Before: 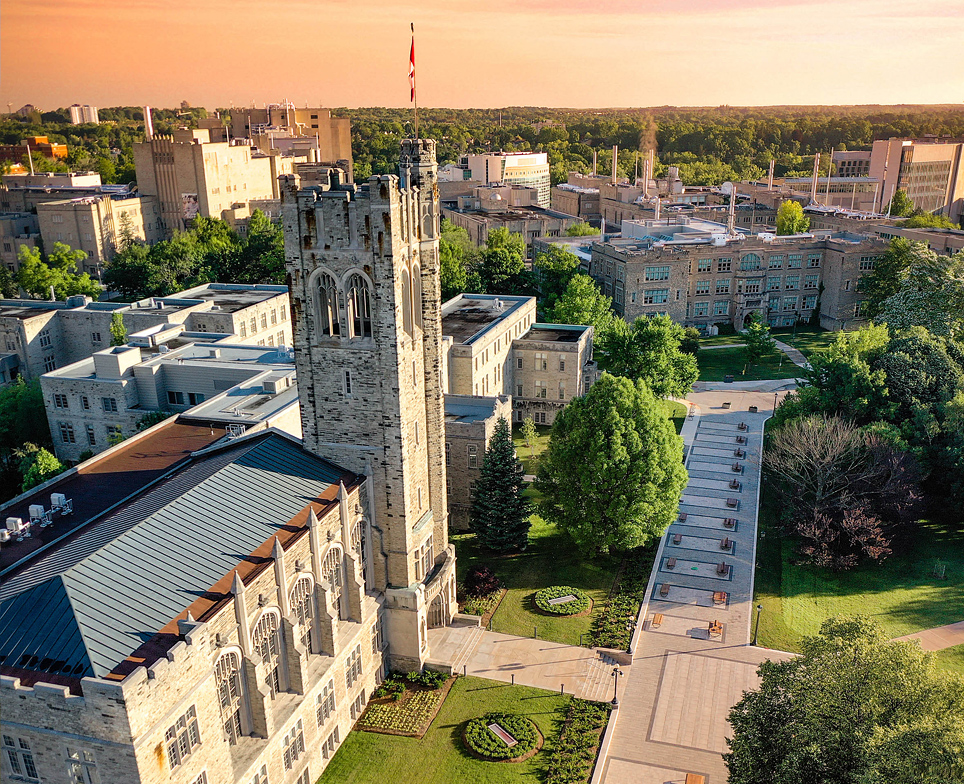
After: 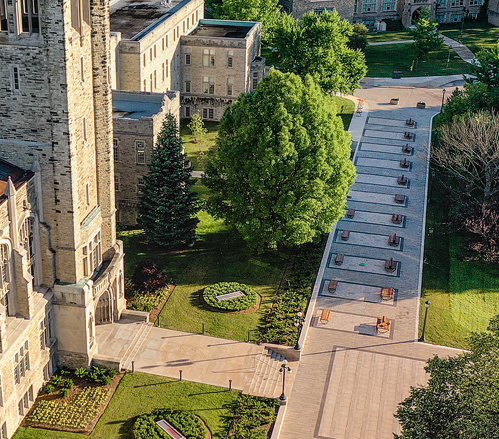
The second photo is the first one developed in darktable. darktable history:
crop: left 34.479%, top 38.822%, right 13.718%, bottom 5.172%
local contrast: detail 110%
